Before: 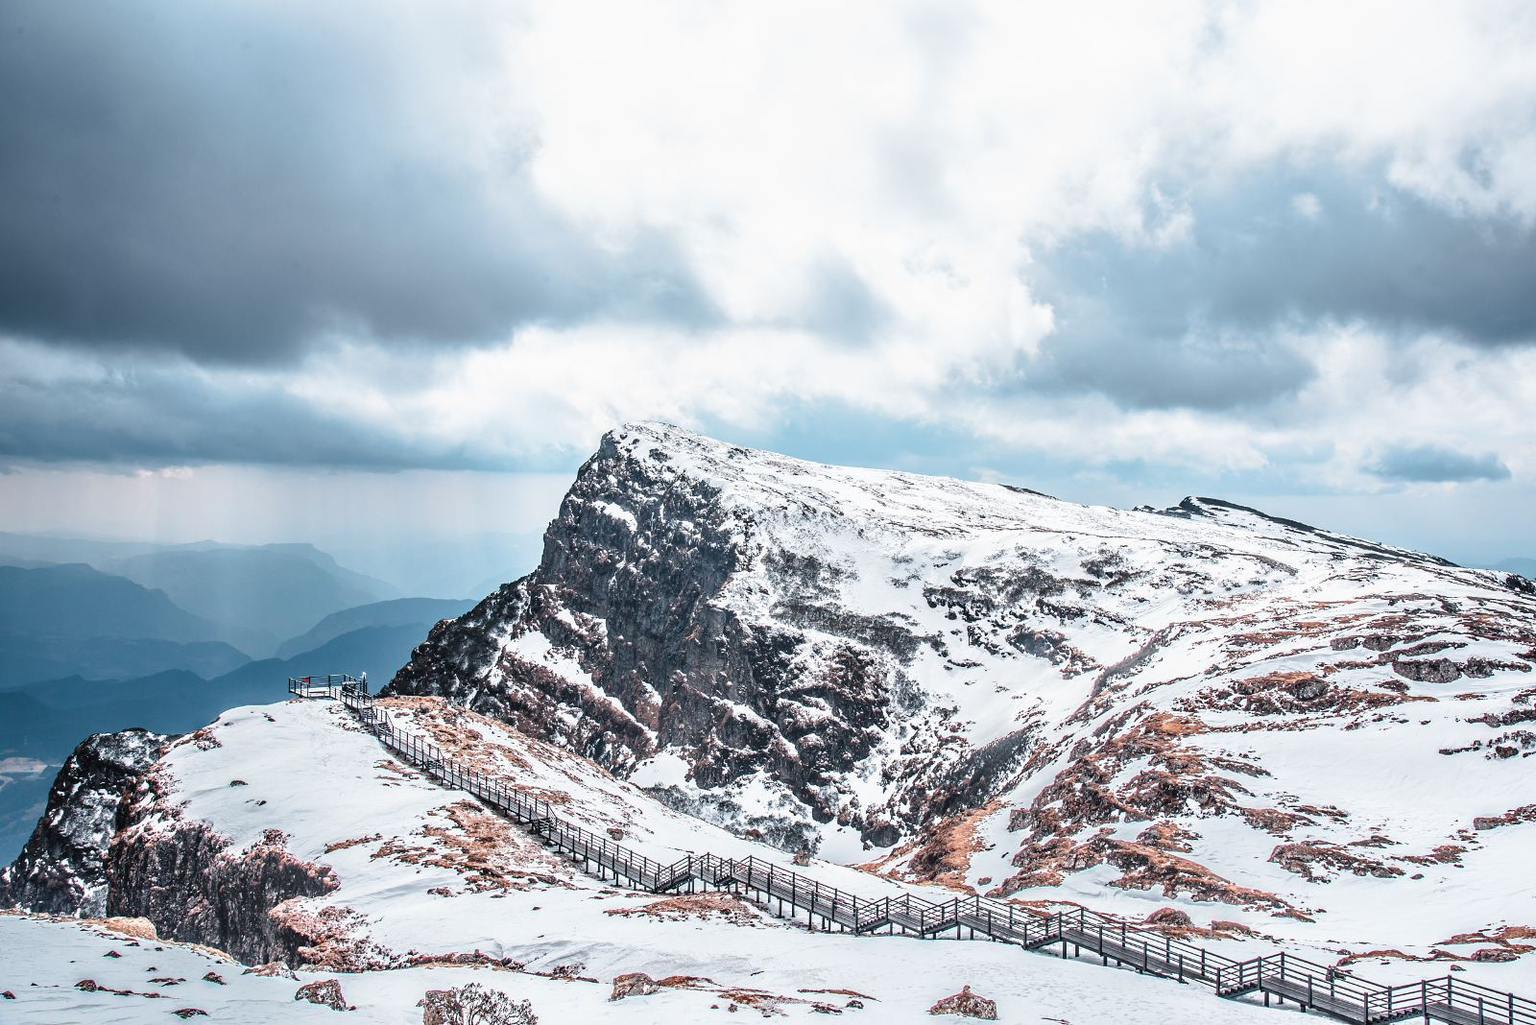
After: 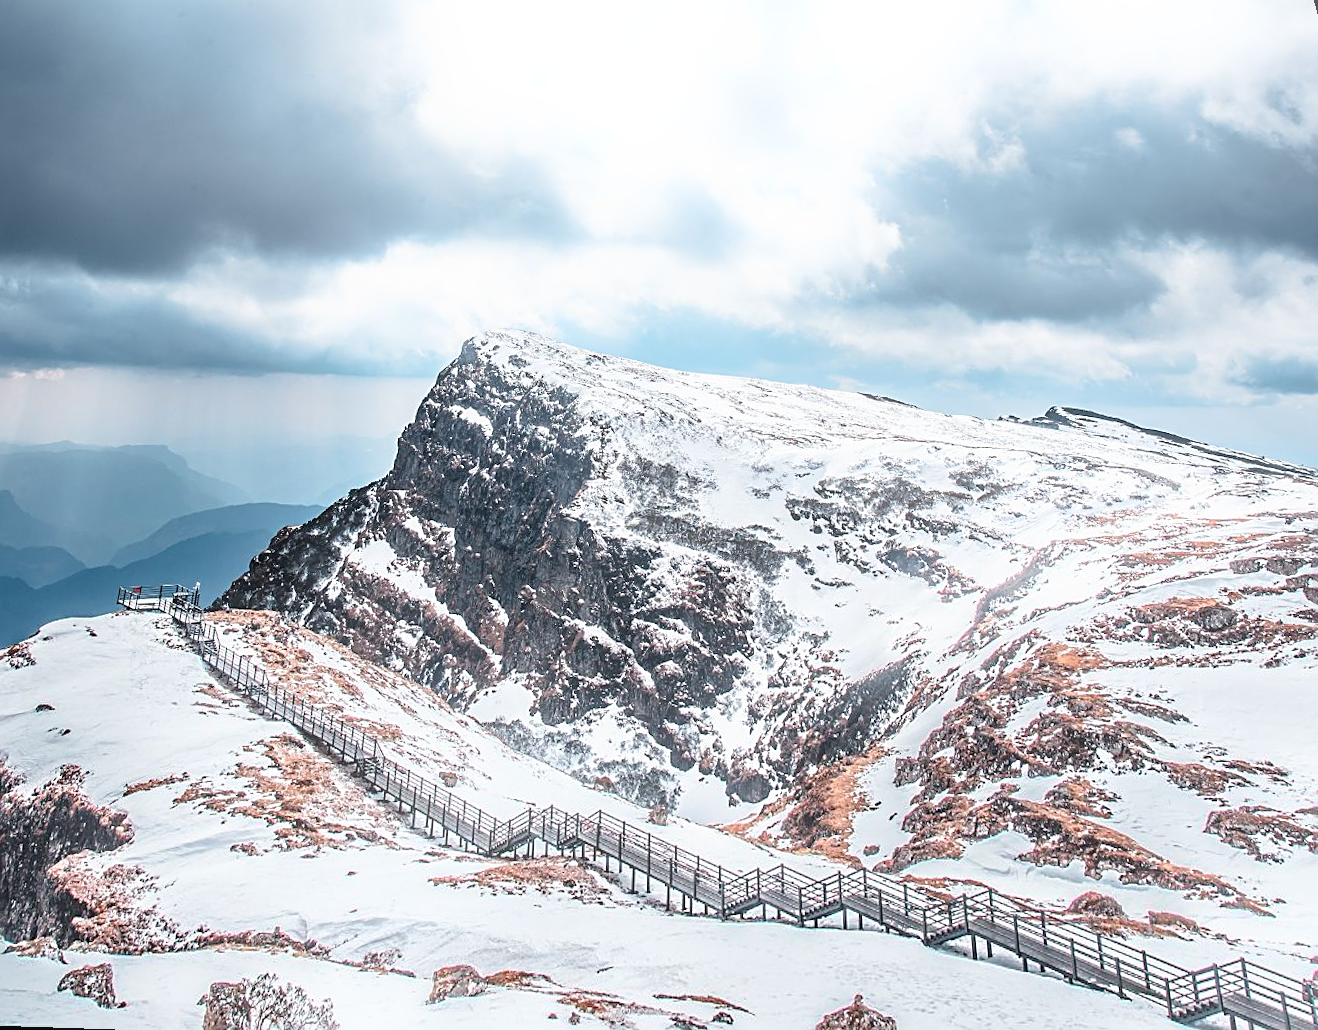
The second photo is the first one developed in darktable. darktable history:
crop: left 0.434%, top 0.485%, right 0.244%, bottom 0.386%
bloom: size 9%, threshold 100%, strength 7%
rotate and perspective: rotation 0.72°, lens shift (vertical) -0.352, lens shift (horizontal) -0.051, crop left 0.152, crop right 0.859, crop top 0.019, crop bottom 0.964
sharpen: on, module defaults
